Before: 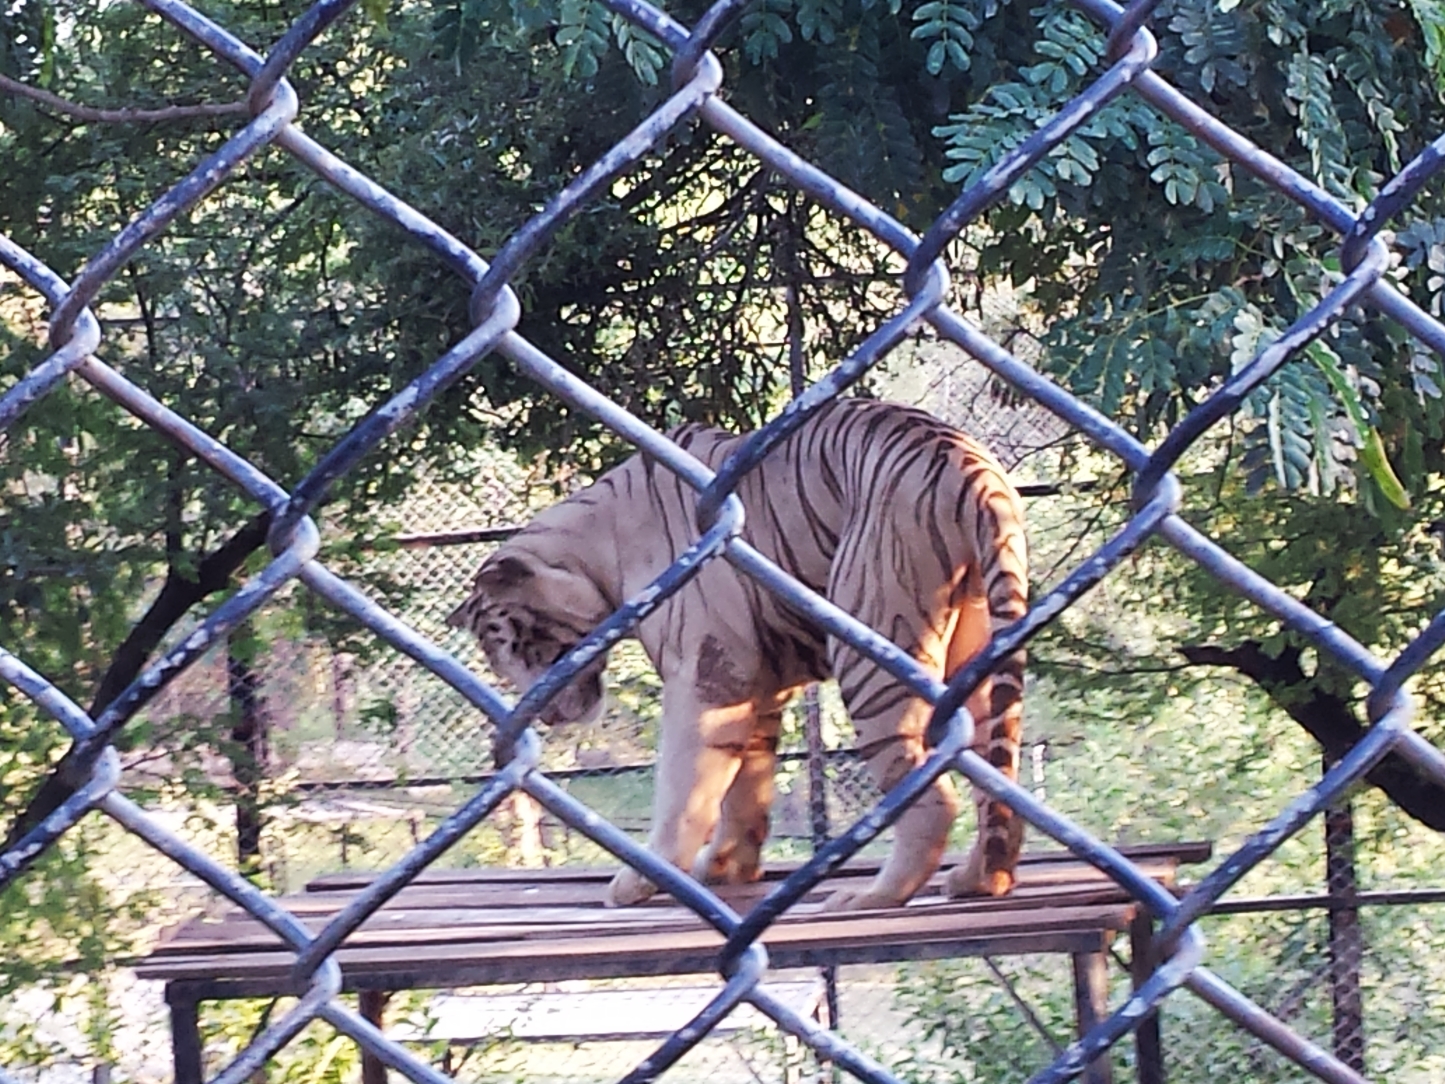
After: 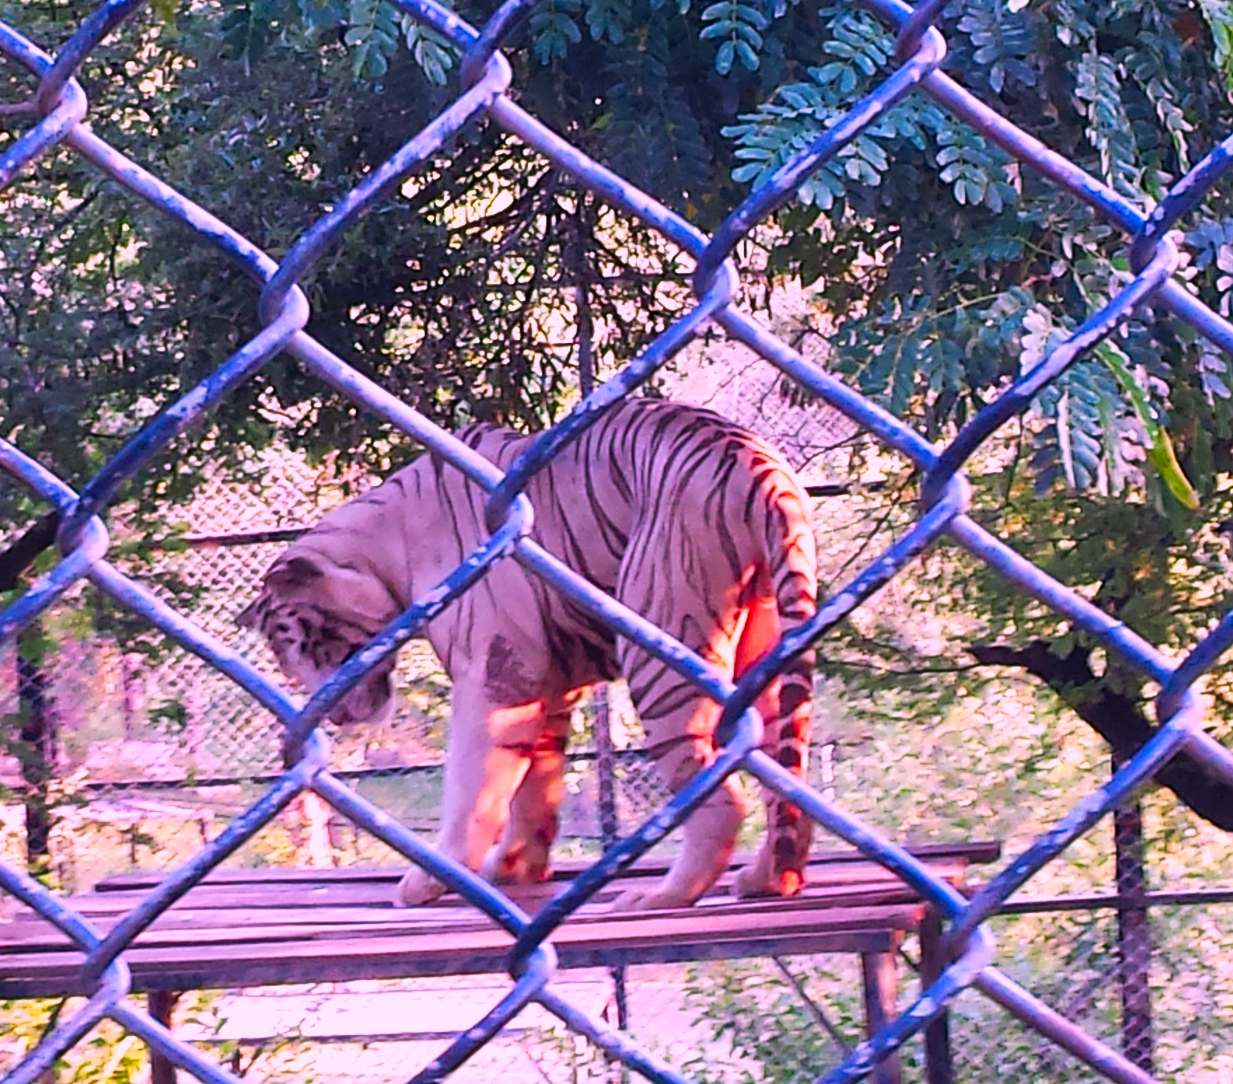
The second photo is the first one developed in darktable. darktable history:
color correction: highlights a* 18.84, highlights b* -12.27, saturation 1.7
crop and rotate: left 14.621%
